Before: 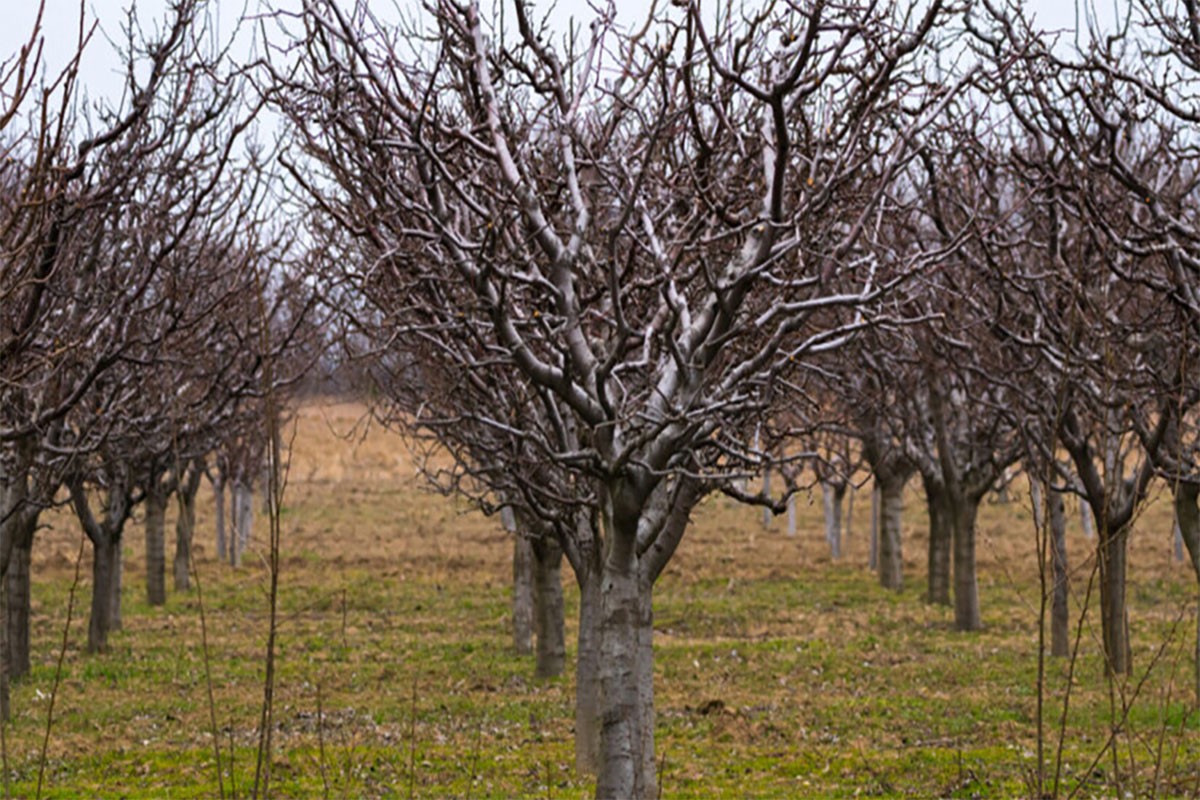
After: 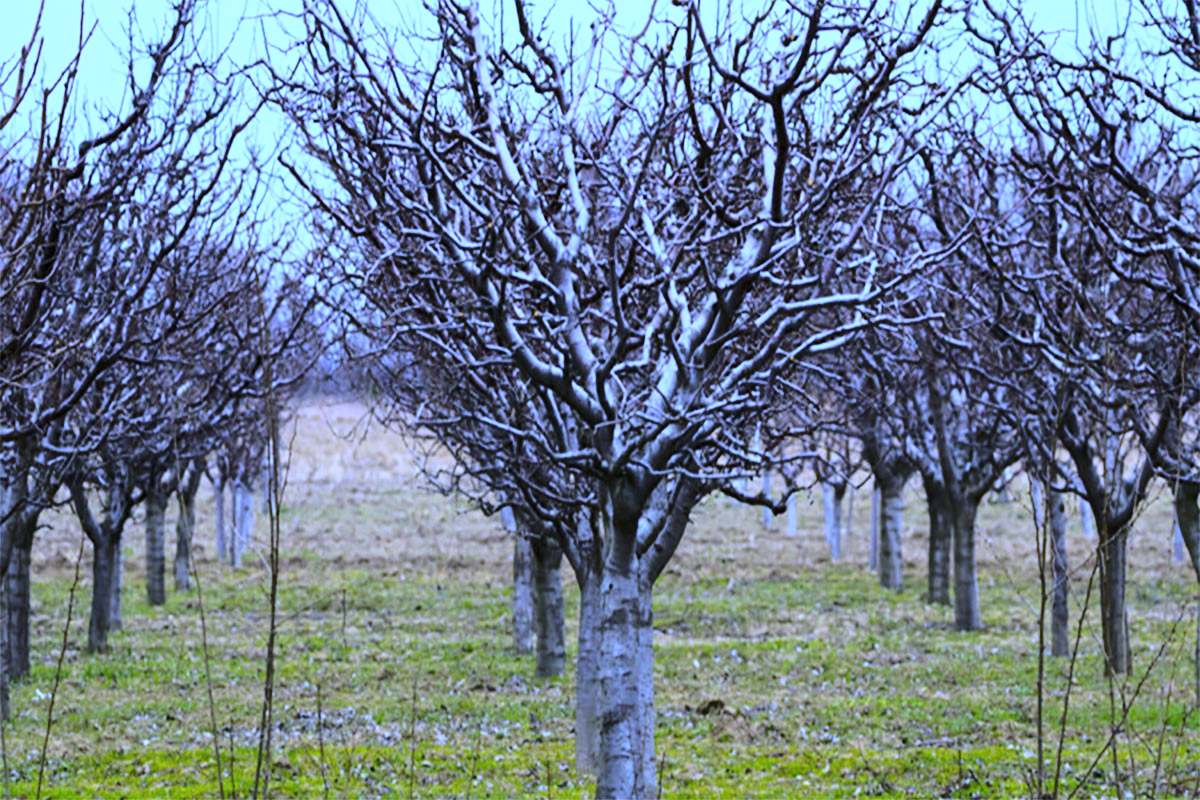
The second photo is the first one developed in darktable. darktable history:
shadows and highlights: shadows 25, highlights -25
base curve: curves: ch0 [(0, 0) (0.032, 0.037) (0.105, 0.228) (0.435, 0.76) (0.856, 0.983) (1, 1)]
white balance: red 0.766, blue 1.537
